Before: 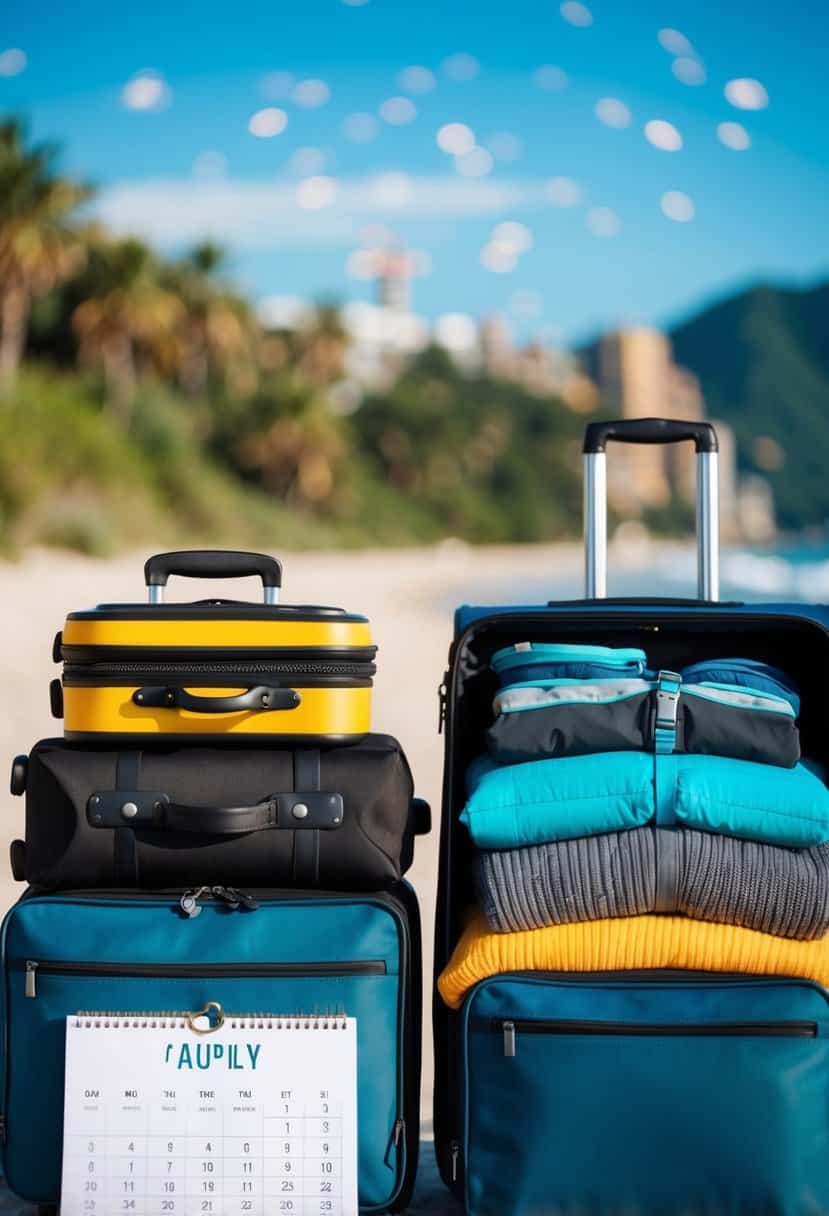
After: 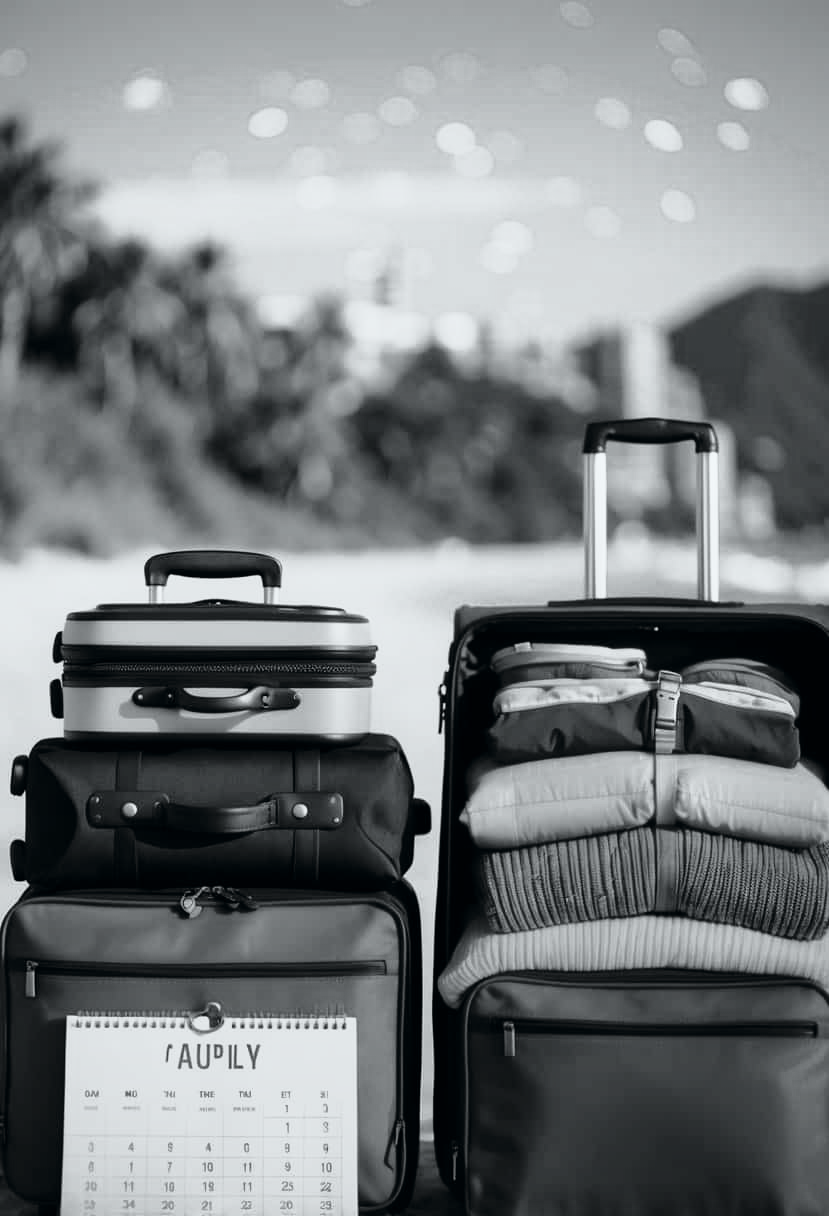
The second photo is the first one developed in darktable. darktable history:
graduated density: rotation -180°, offset 27.42
color calibration: output gray [0.267, 0.423, 0.267, 0], illuminant same as pipeline (D50), adaptation none (bypass)
tone curve: curves: ch0 [(0, 0) (0.105, 0.068) (0.195, 0.162) (0.283, 0.283) (0.384, 0.404) (0.485, 0.531) (0.638, 0.681) (0.795, 0.879) (1, 0.977)]; ch1 [(0, 0) (0.161, 0.092) (0.35, 0.33) (0.379, 0.401) (0.456, 0.469) (0.504, 0.498) (0.53, 0.532) (0.58, 0.619) (0.635, 0.671) (1, 1)]; ch2 [(0, 0) (0.371, 0.362) (0.437, 0.437) (0.483, 0.484) (0.53, 0.515) (0.56, 0.58) (0.622, 0.606) (1, 1)], color space Lab, independent channels, preserve colors none
